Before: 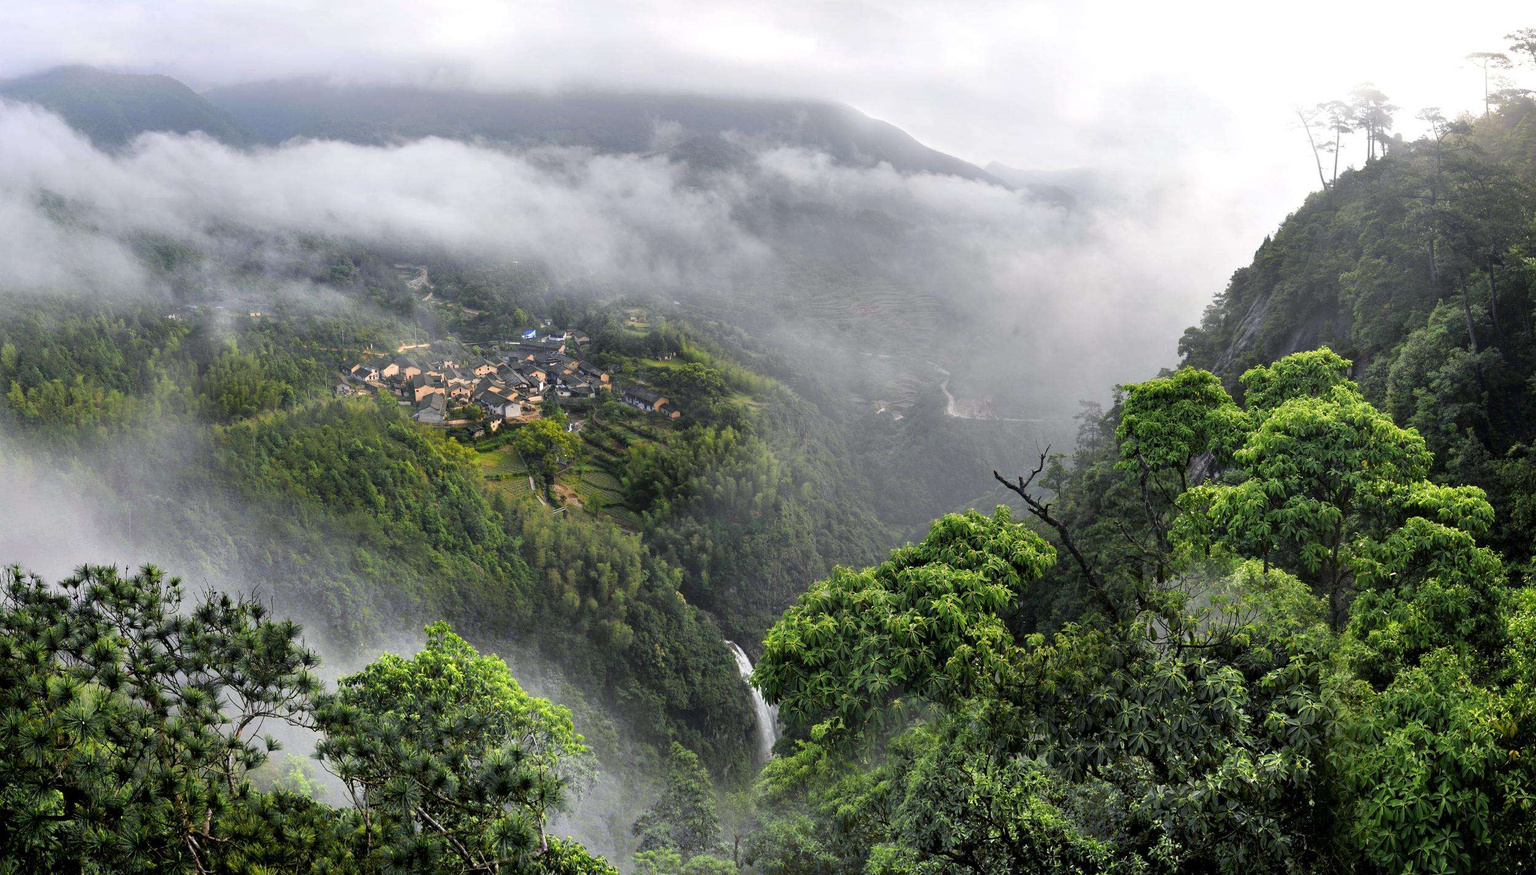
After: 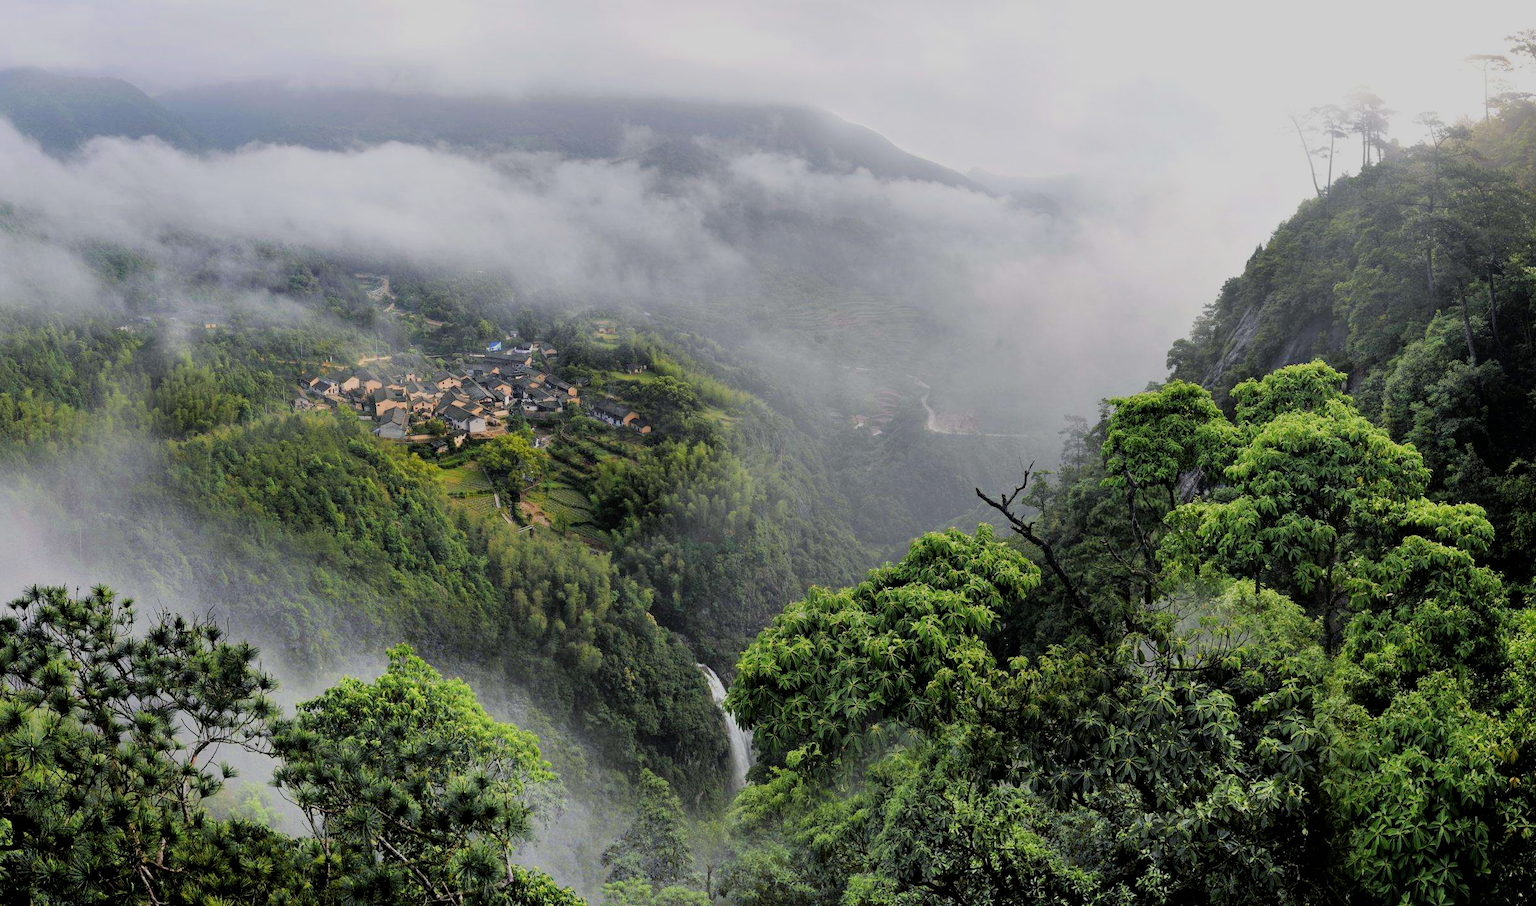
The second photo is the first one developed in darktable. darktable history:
crop and rotate: left 3.468%
velvia: strength 15.13%
filmic rgb: black relative exposure -7.23 EV, white relative exposure 5.37 EV, threshold 2.99 EV, hardness 3.02, enable highlight reconstruction true
